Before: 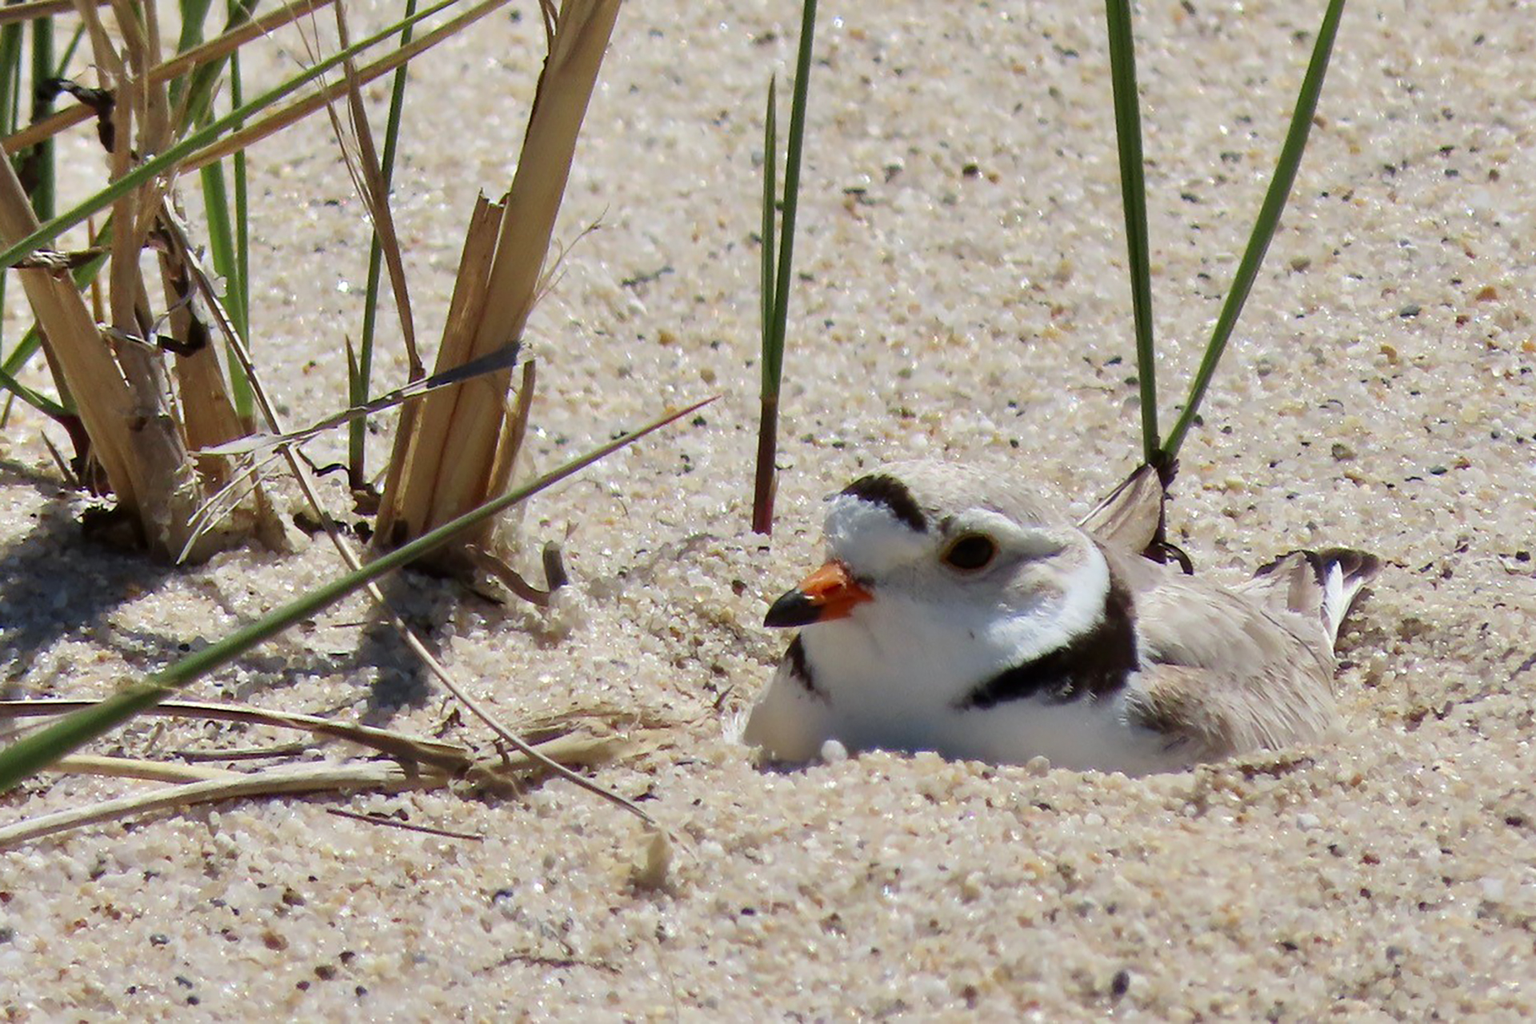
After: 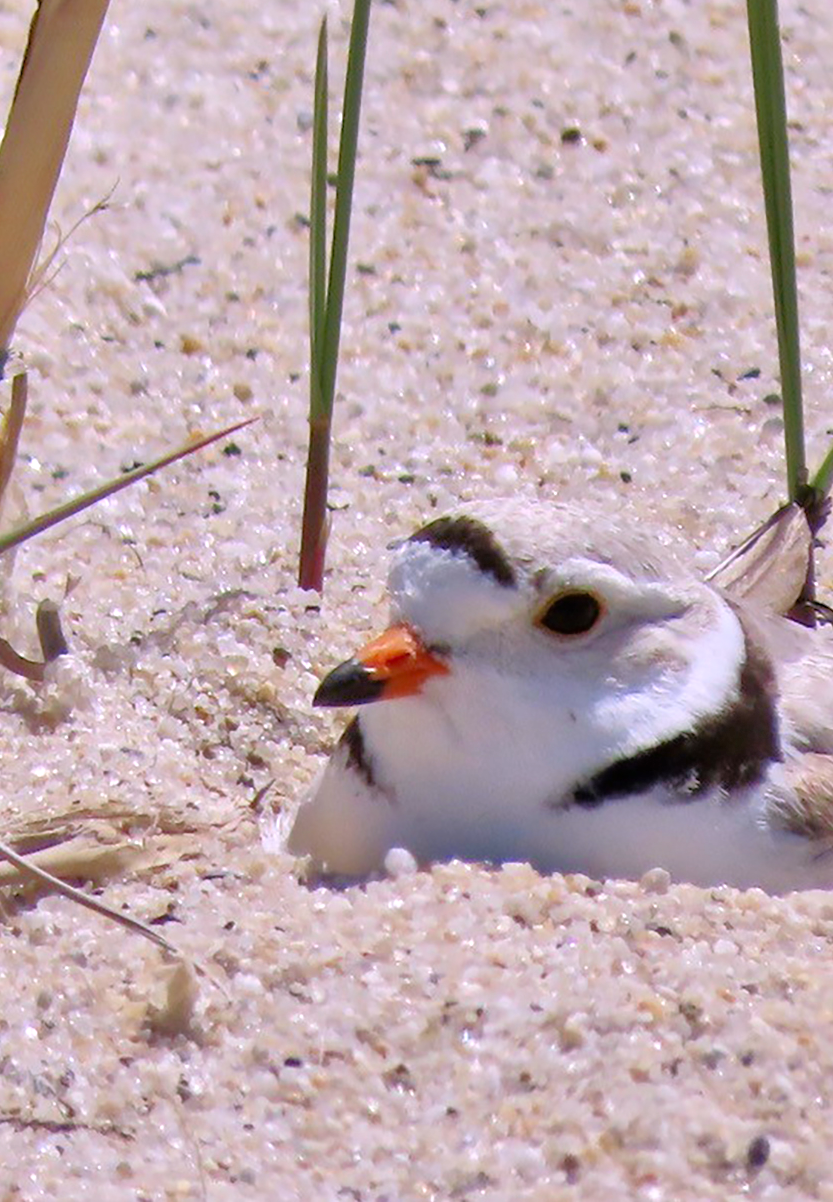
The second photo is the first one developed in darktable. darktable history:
crop: left 33.452%, top 6.025%, right 23.155%
tone equalizer: -7 EV 0.15 EV, -6 EV 0.6 EV, -5 EV 1.15 EV, -4 EV 1.33 EV, -3 EV 1.15 EV, -2 EV 0.6 EV, -1 EV 0.15 EV, mask exposure compensation -0.5 EV
white balance: red 1.066, blue 1.119
